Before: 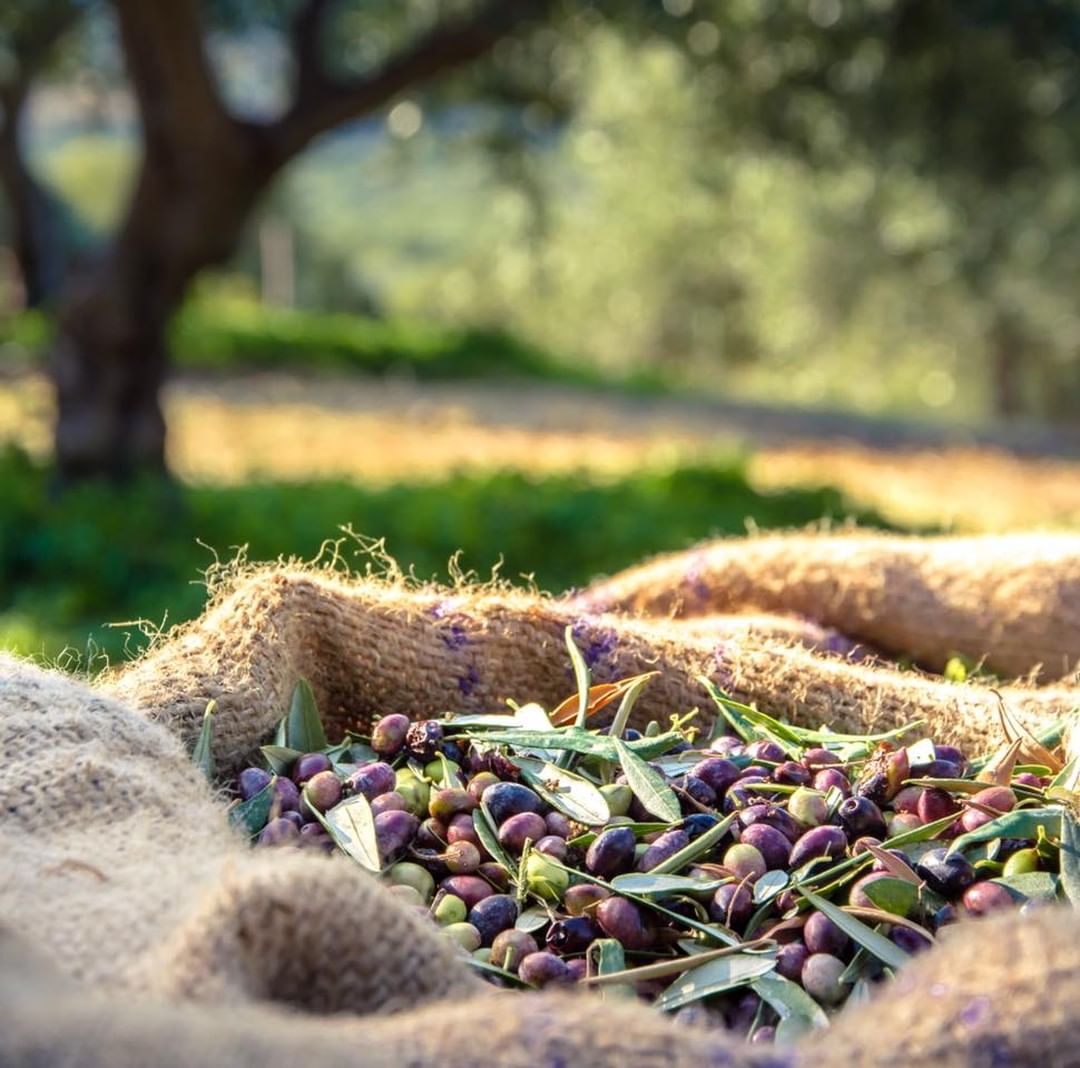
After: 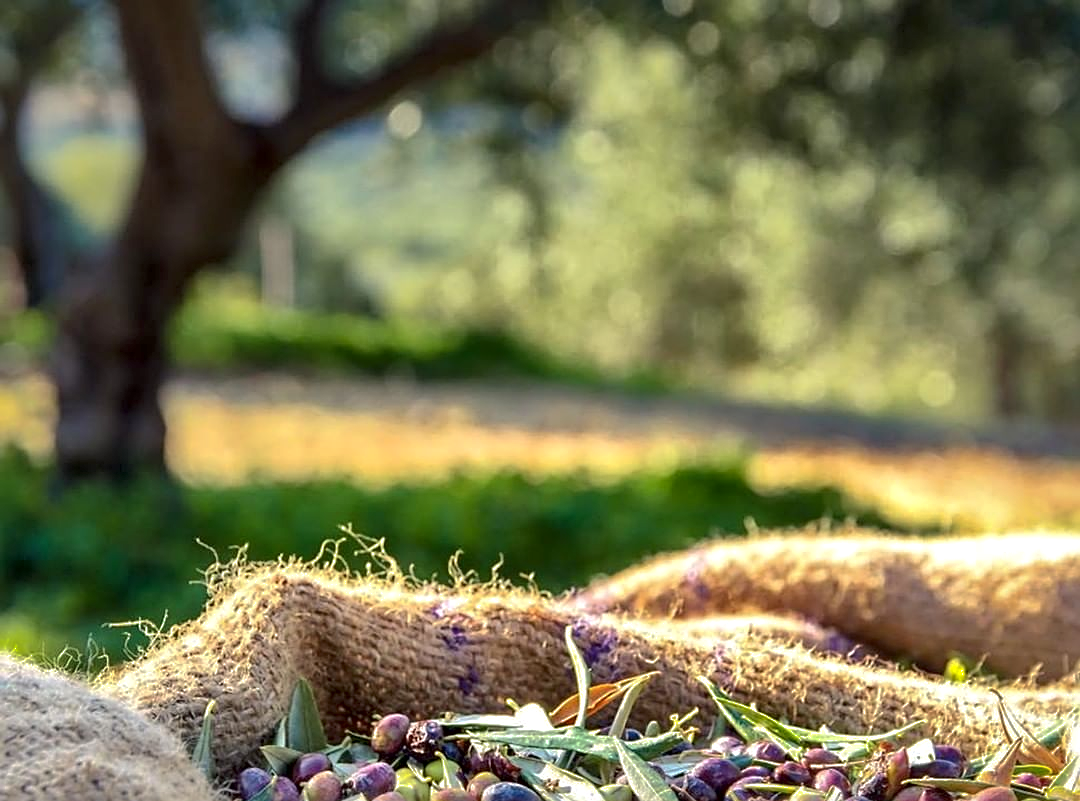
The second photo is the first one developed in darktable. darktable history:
crop: bottom 24.98%
sharpen: on, module defaults
shadows and highlights: shadows 39.8, highlights -59.87, highlights color adjustment 73.84%
local contrast: mode bilateral grid, contrast 25, coarseness 60, detail 151%, midtone range 0.2
